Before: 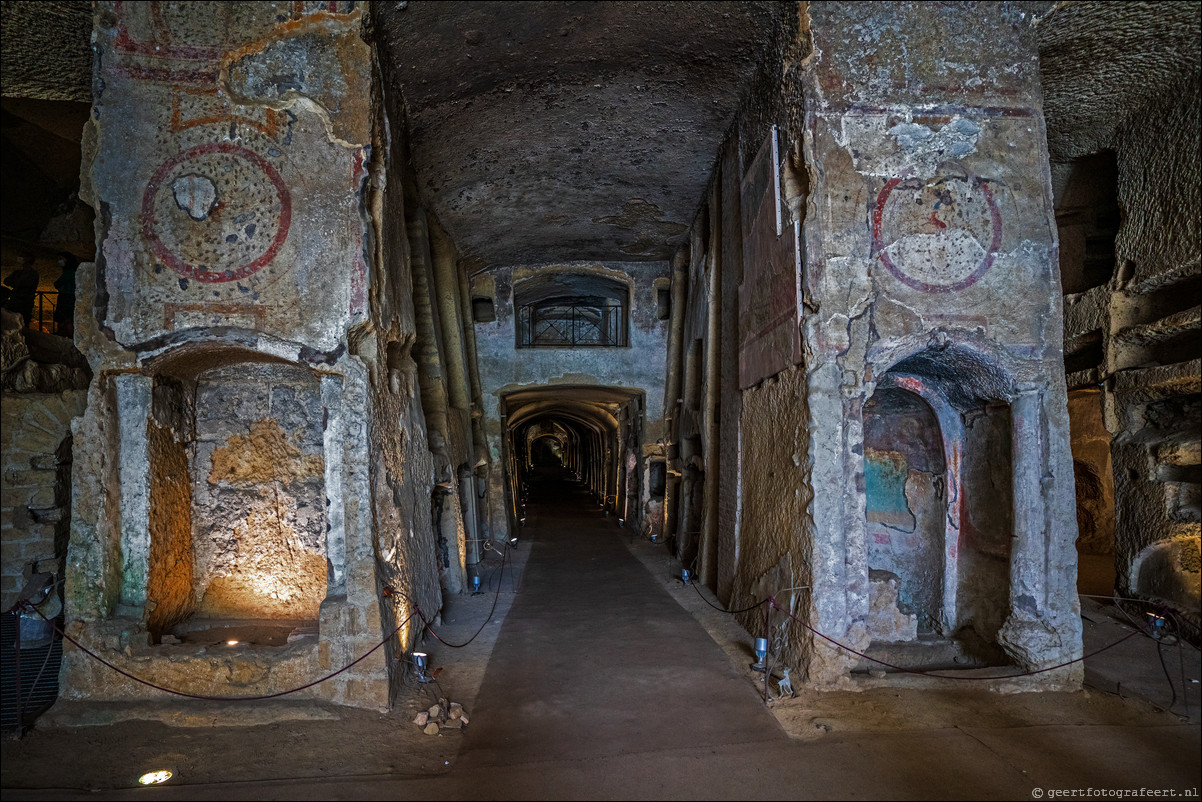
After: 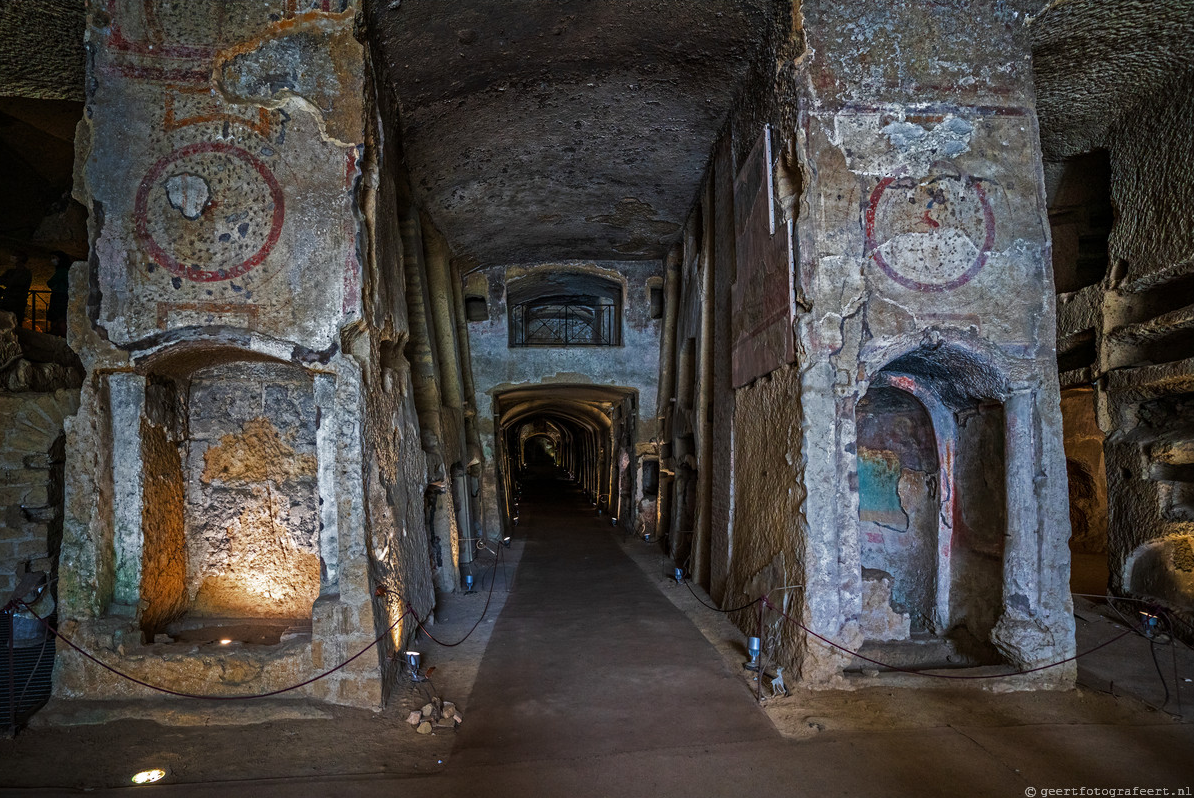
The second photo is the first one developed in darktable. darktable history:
crop and rotate: left 0.614%, top 0.179%, bottom 0.309%
contrast brightness saturation: contrast 0.1, brightness 0.02, saturation 0.02
